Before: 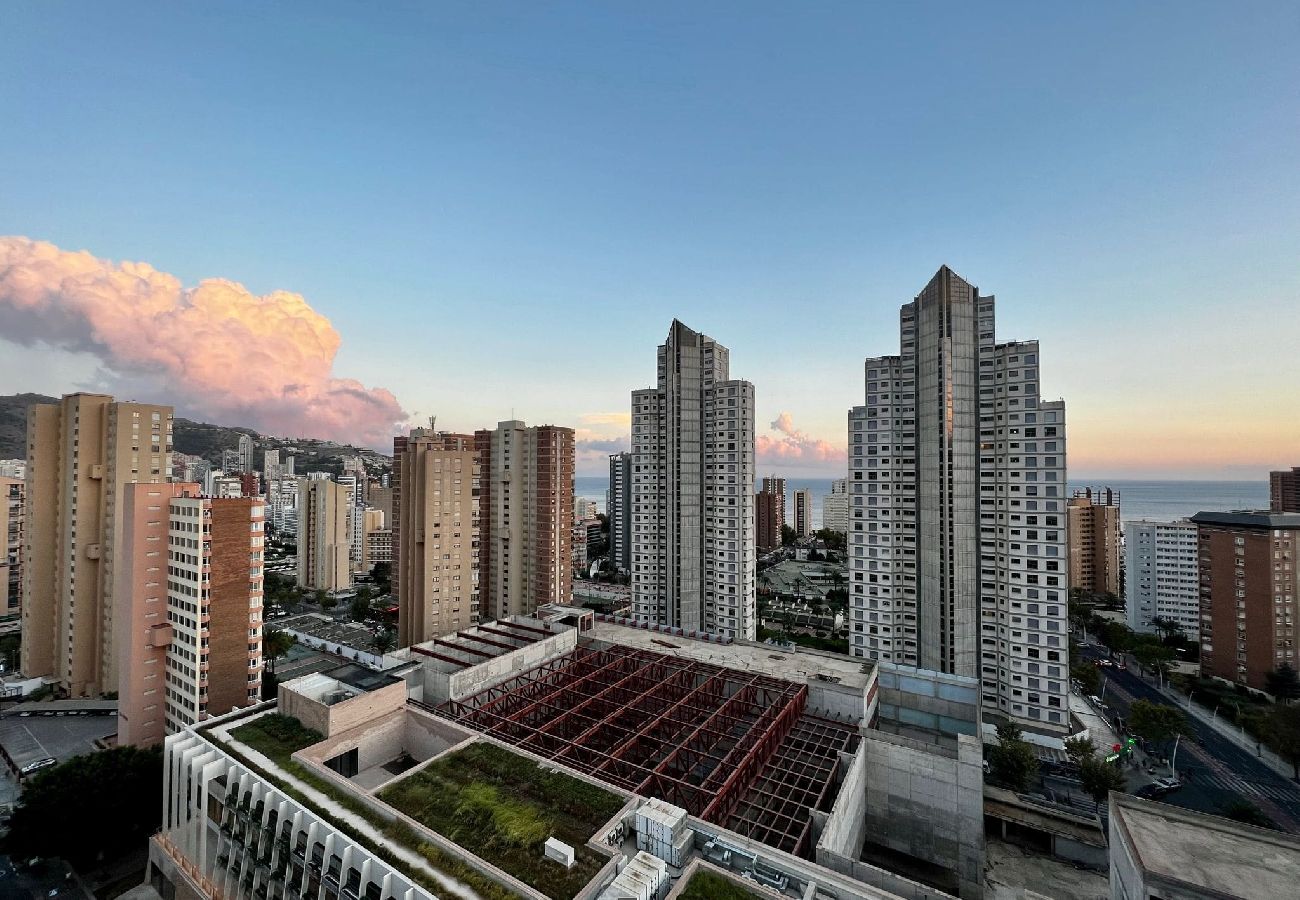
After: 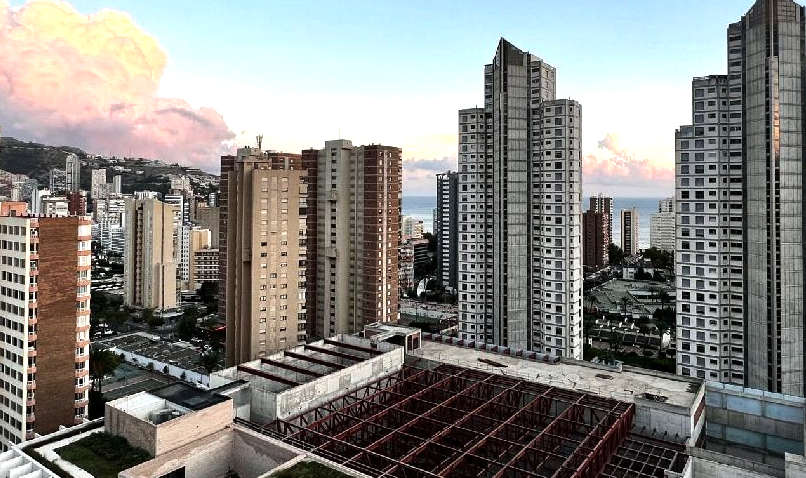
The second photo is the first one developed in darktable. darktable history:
crop: left 13.312%, top 31.28%, right 24.627%, bottom 15.582%
tone equalizer: -8 EV -0.75 EV, -7 EV -0.7 EV, -6 EV -0.6 EV, -5 EV -0.4 EV, -3 EV 0.4 EV, -2 EV 0.6 EV, -1 EV 0.7 EV, +0 EV 0.75 EV, edges refinement/feathering 500, mask exposure compensation -1.57 EV, preserve details no
